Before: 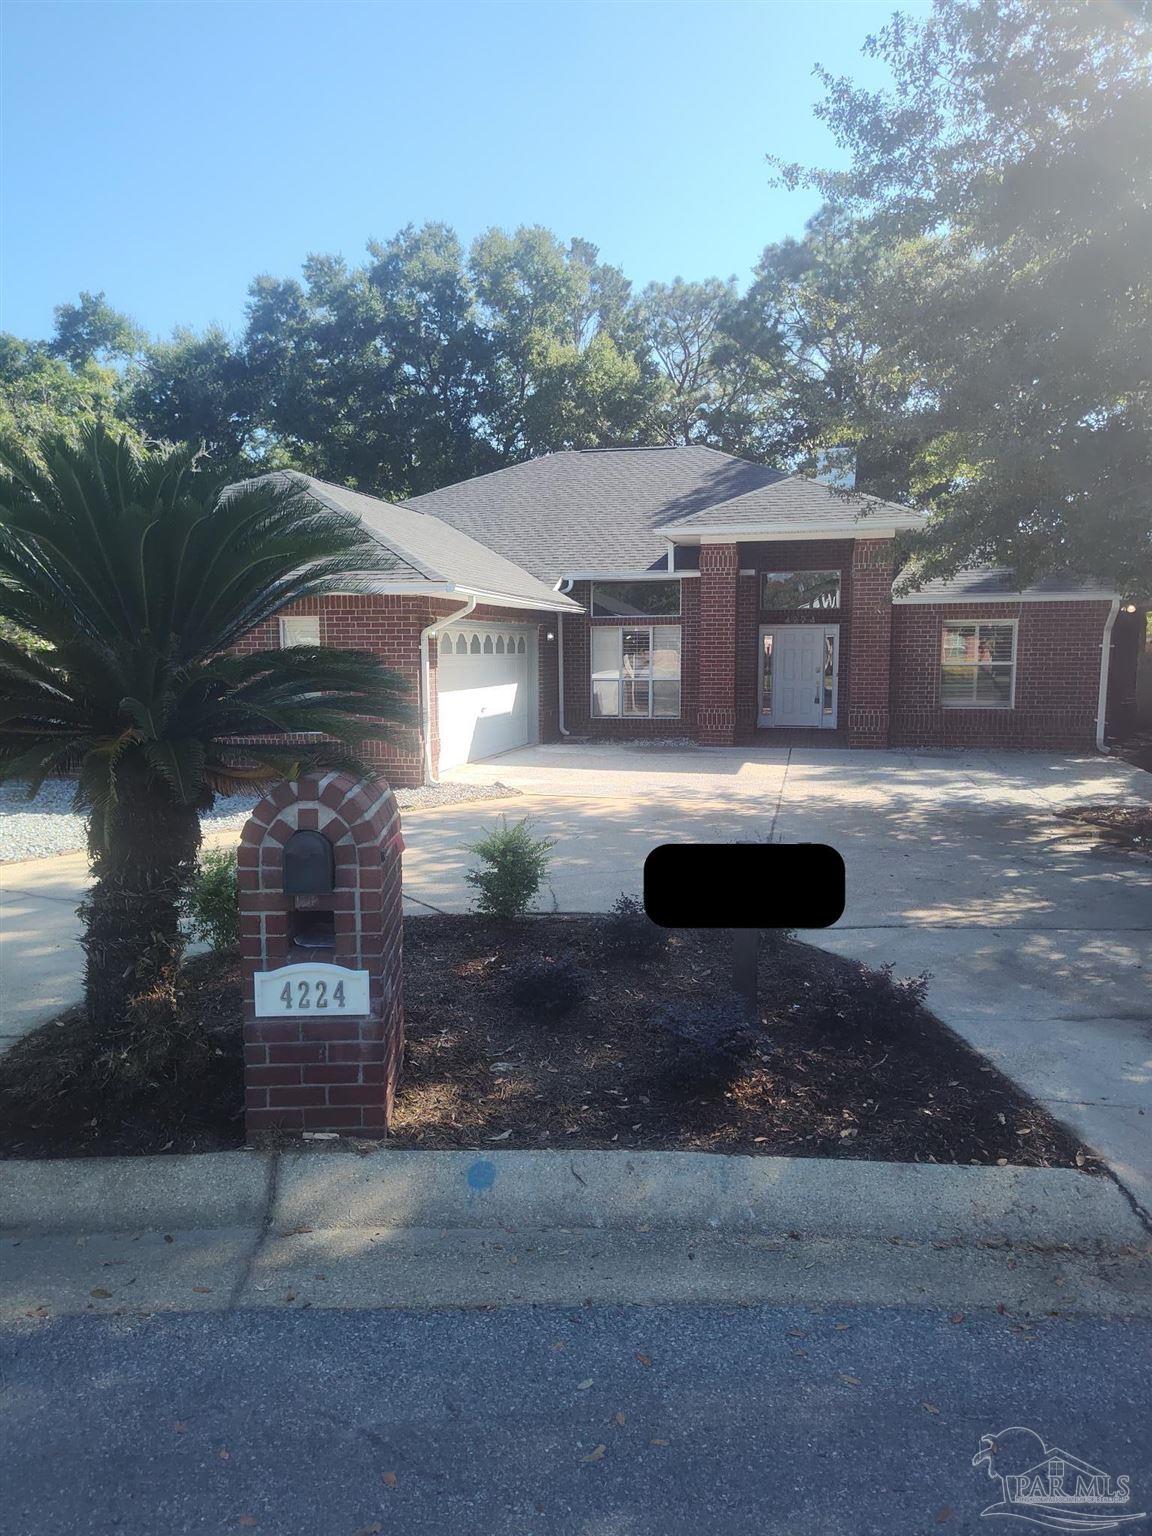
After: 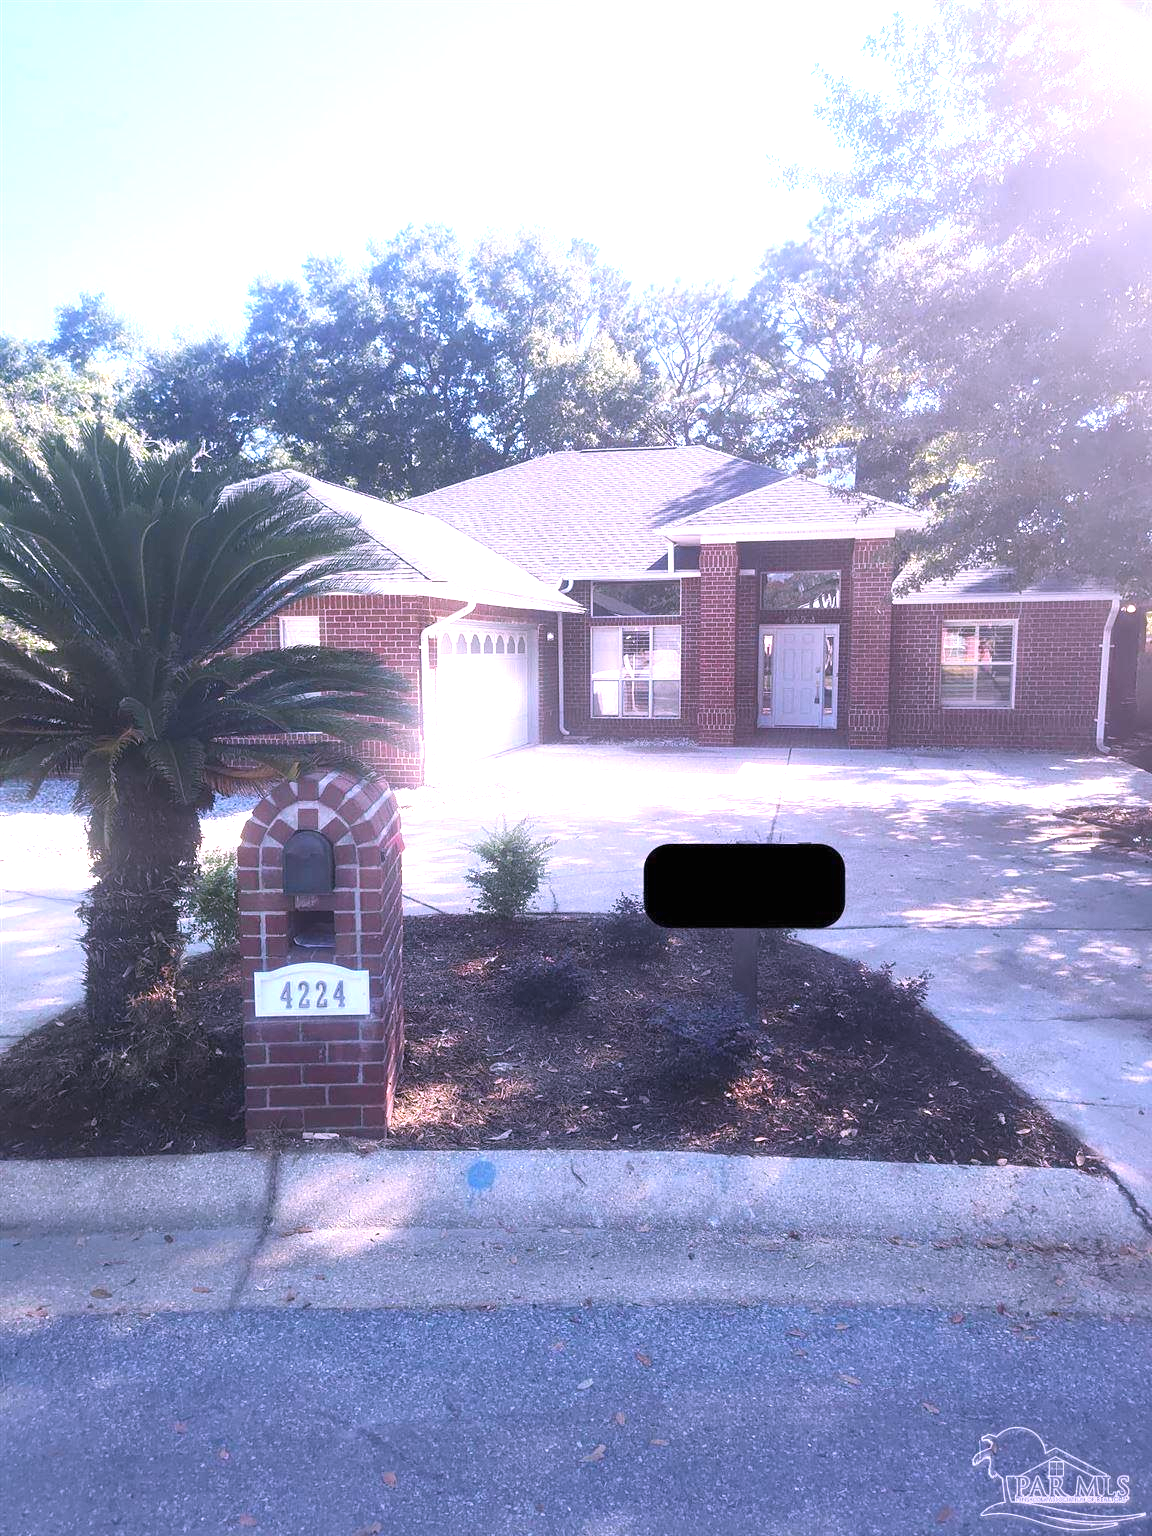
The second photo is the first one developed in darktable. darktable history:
exposure: black level correction 0, exposure 1.3 EV, compensate exposure bias true, compensate highlight preservation false
color correction: highlights a* 15.46, highlights b* -20.56
